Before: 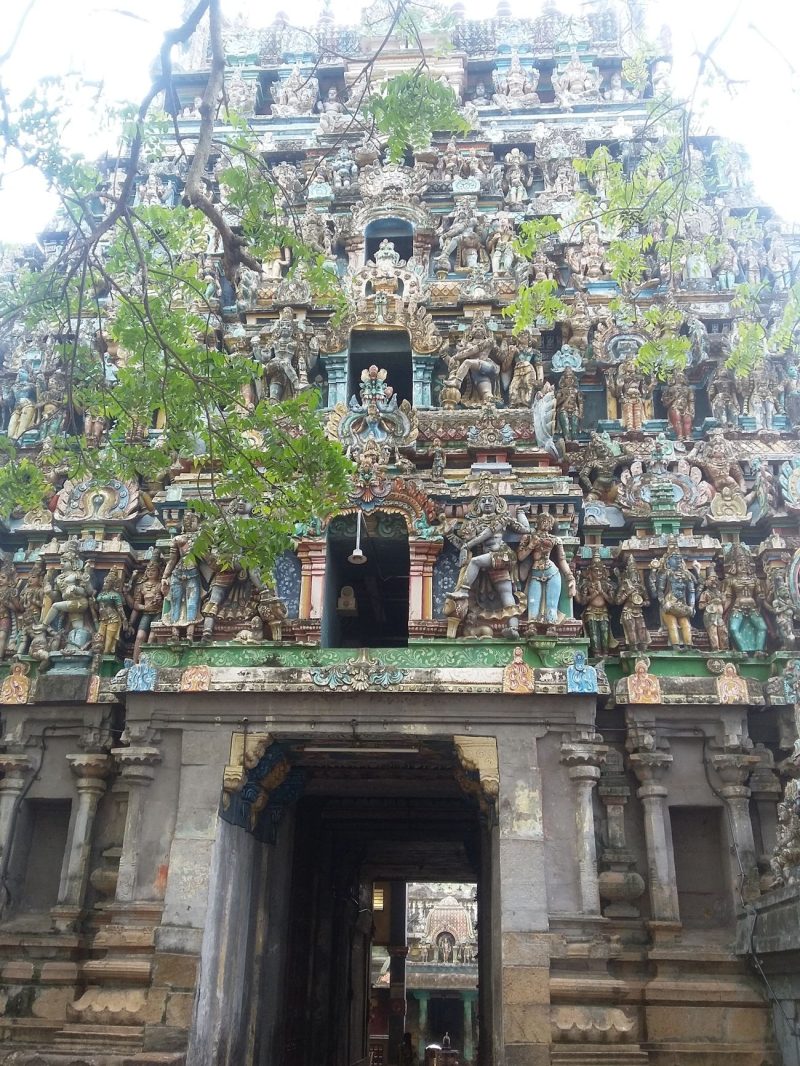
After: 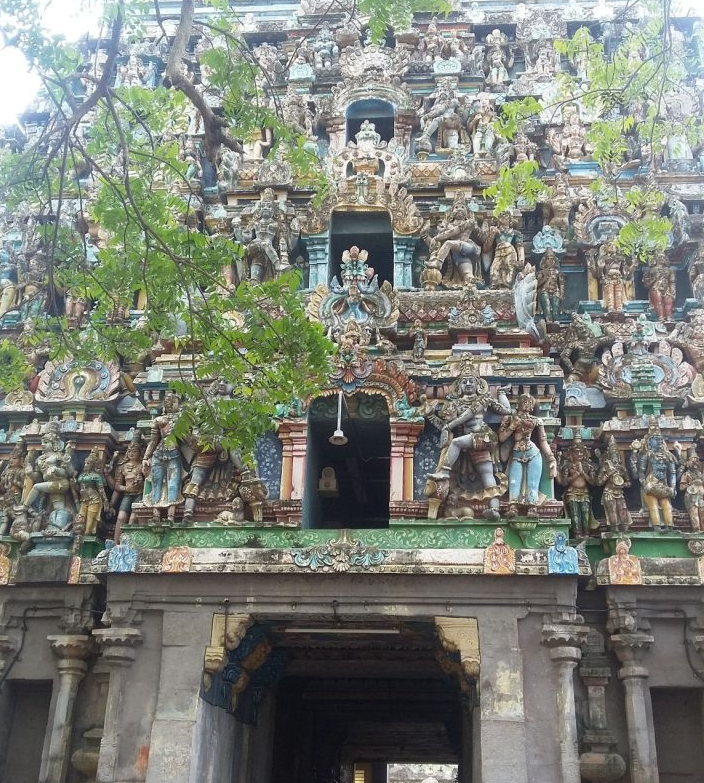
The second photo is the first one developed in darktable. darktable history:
crop and rotate: left 2.383%, top 11.178%, right 9.554%, bottom 15.341%
